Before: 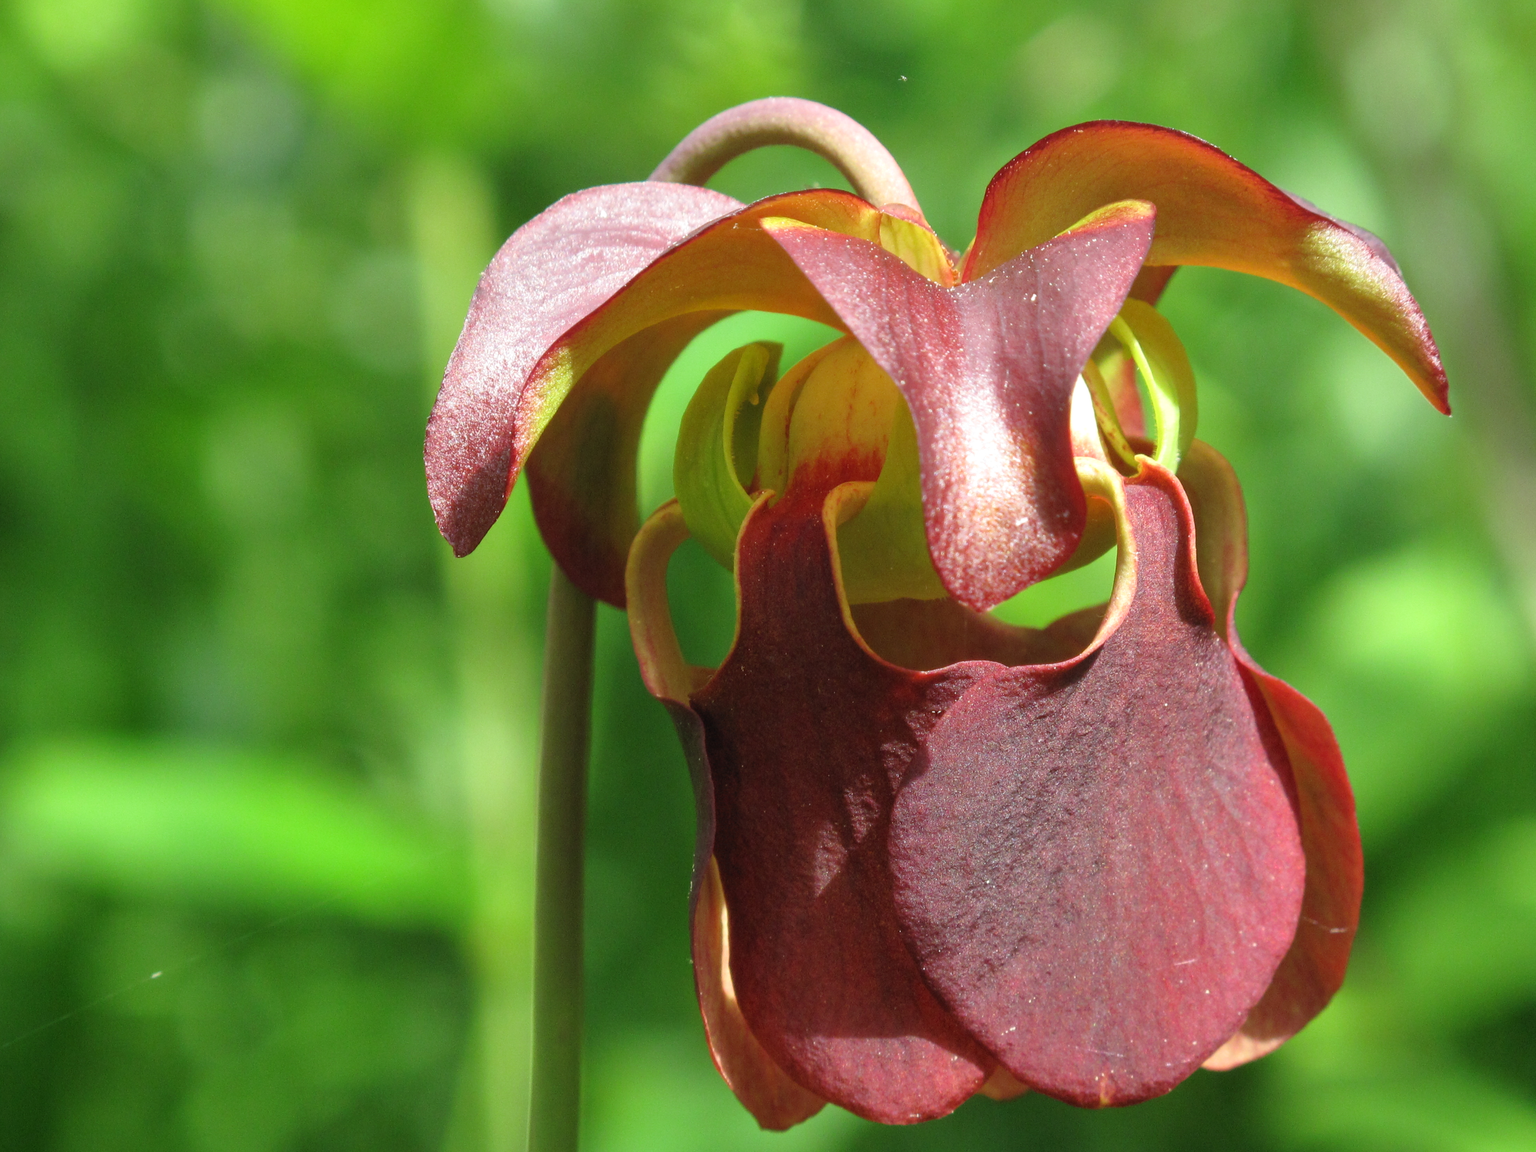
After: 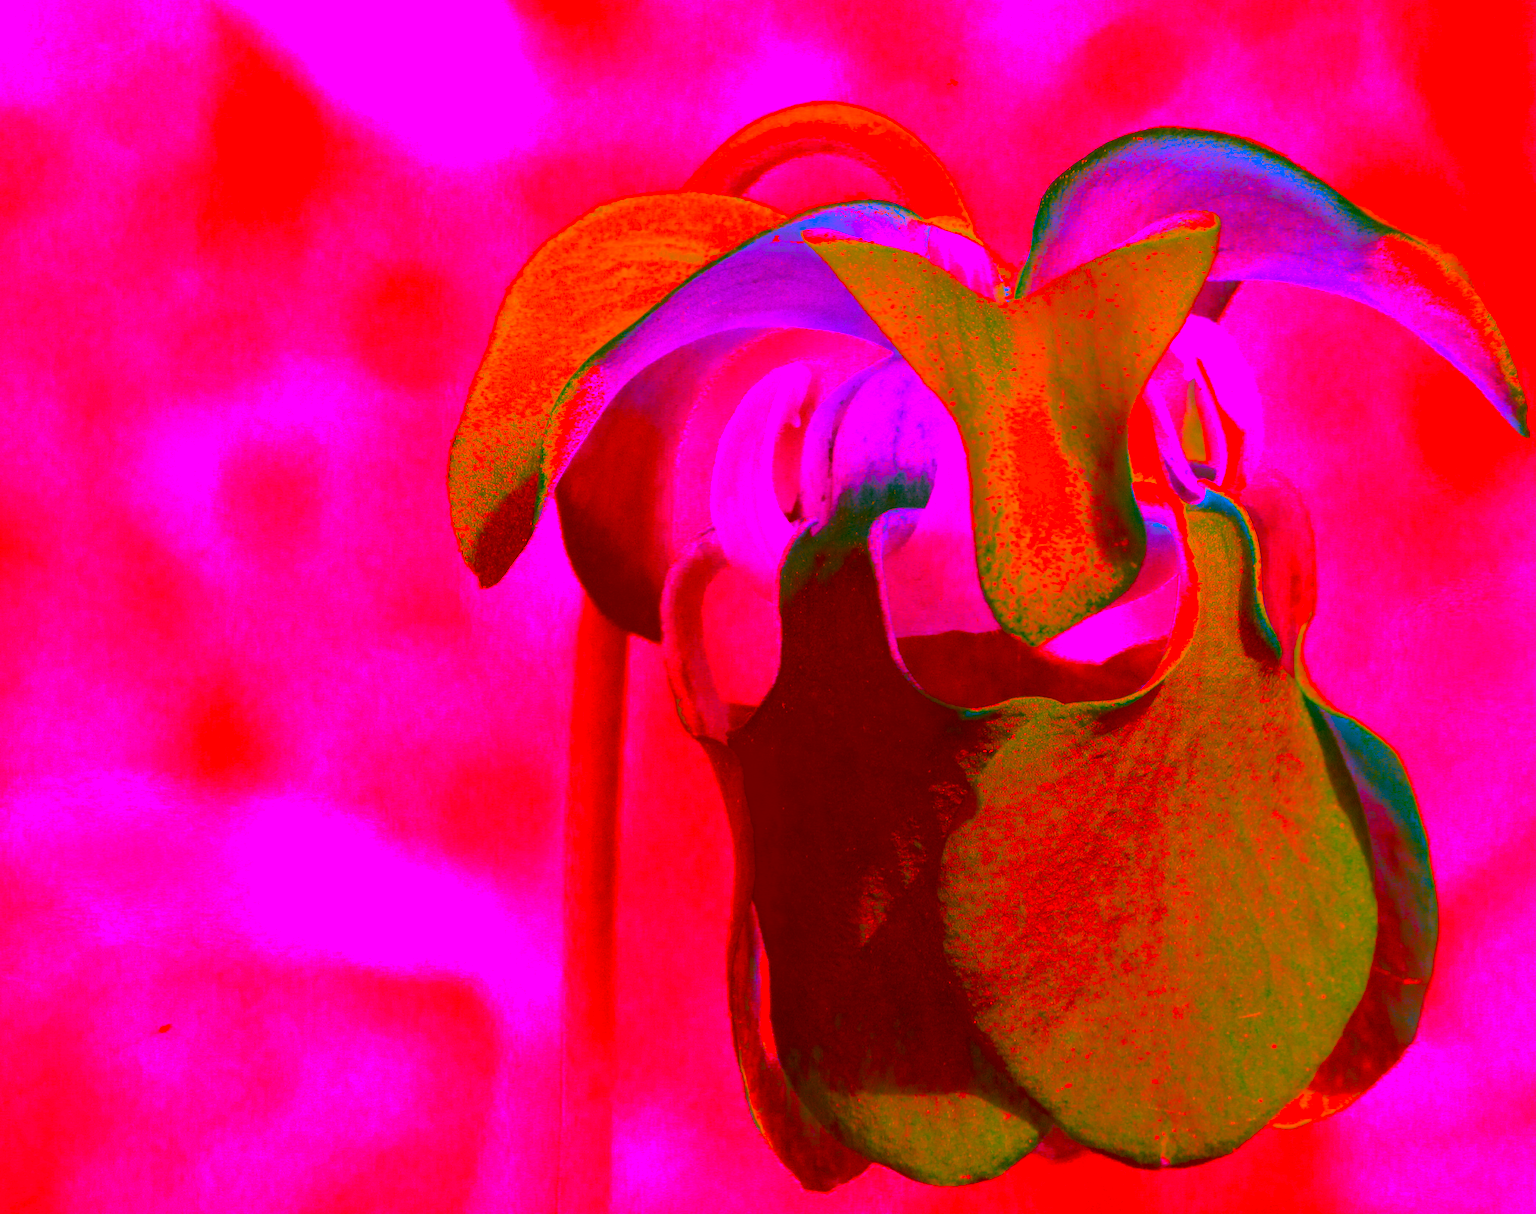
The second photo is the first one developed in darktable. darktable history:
crop and rotate: right 5.167%
rotate and perspective: automatic cropping original format, crop left 0, crop top 0
exposure: exposure 0.128 EV, compensate highlight preservation false
shadows and highlights: shadows -40.15, highlights 62.88, soften with gaussian
filmic rgb: black relative exposure -8.79 EV, white relative exposure 4.98 EV, threshold 6 EV, target black luminance 0%, hardness 3.77, latitude 66.34%, contrast 0.822, highlights saturation mix 10%, shadows ↔ highlights balance 20%, add noise in highlights 0.1, color science v4 (2020), iterations of high-quality reconstruction 0, type of noise poissonian, enable highlight reconstruction true
white balance: red 0.766, blue 1.537
color correction: highlights a* -39.68, highlights b* -40, shadows a* -40, shadows b* -40, saturation -3
